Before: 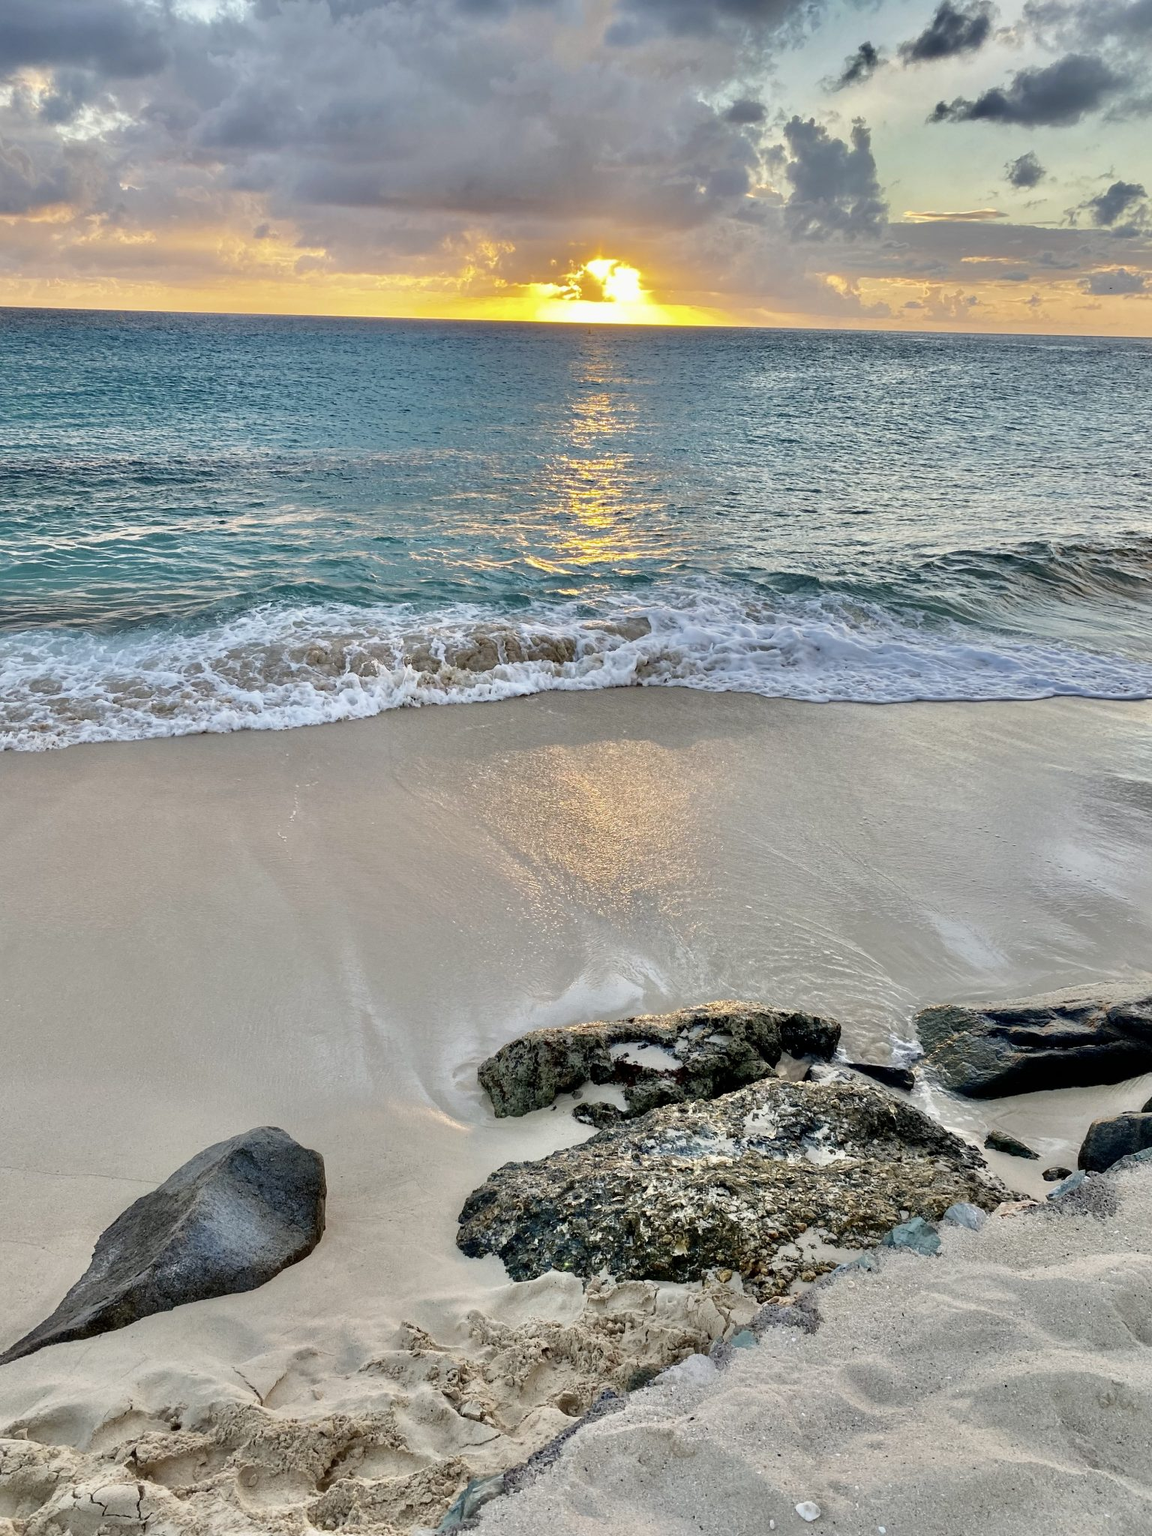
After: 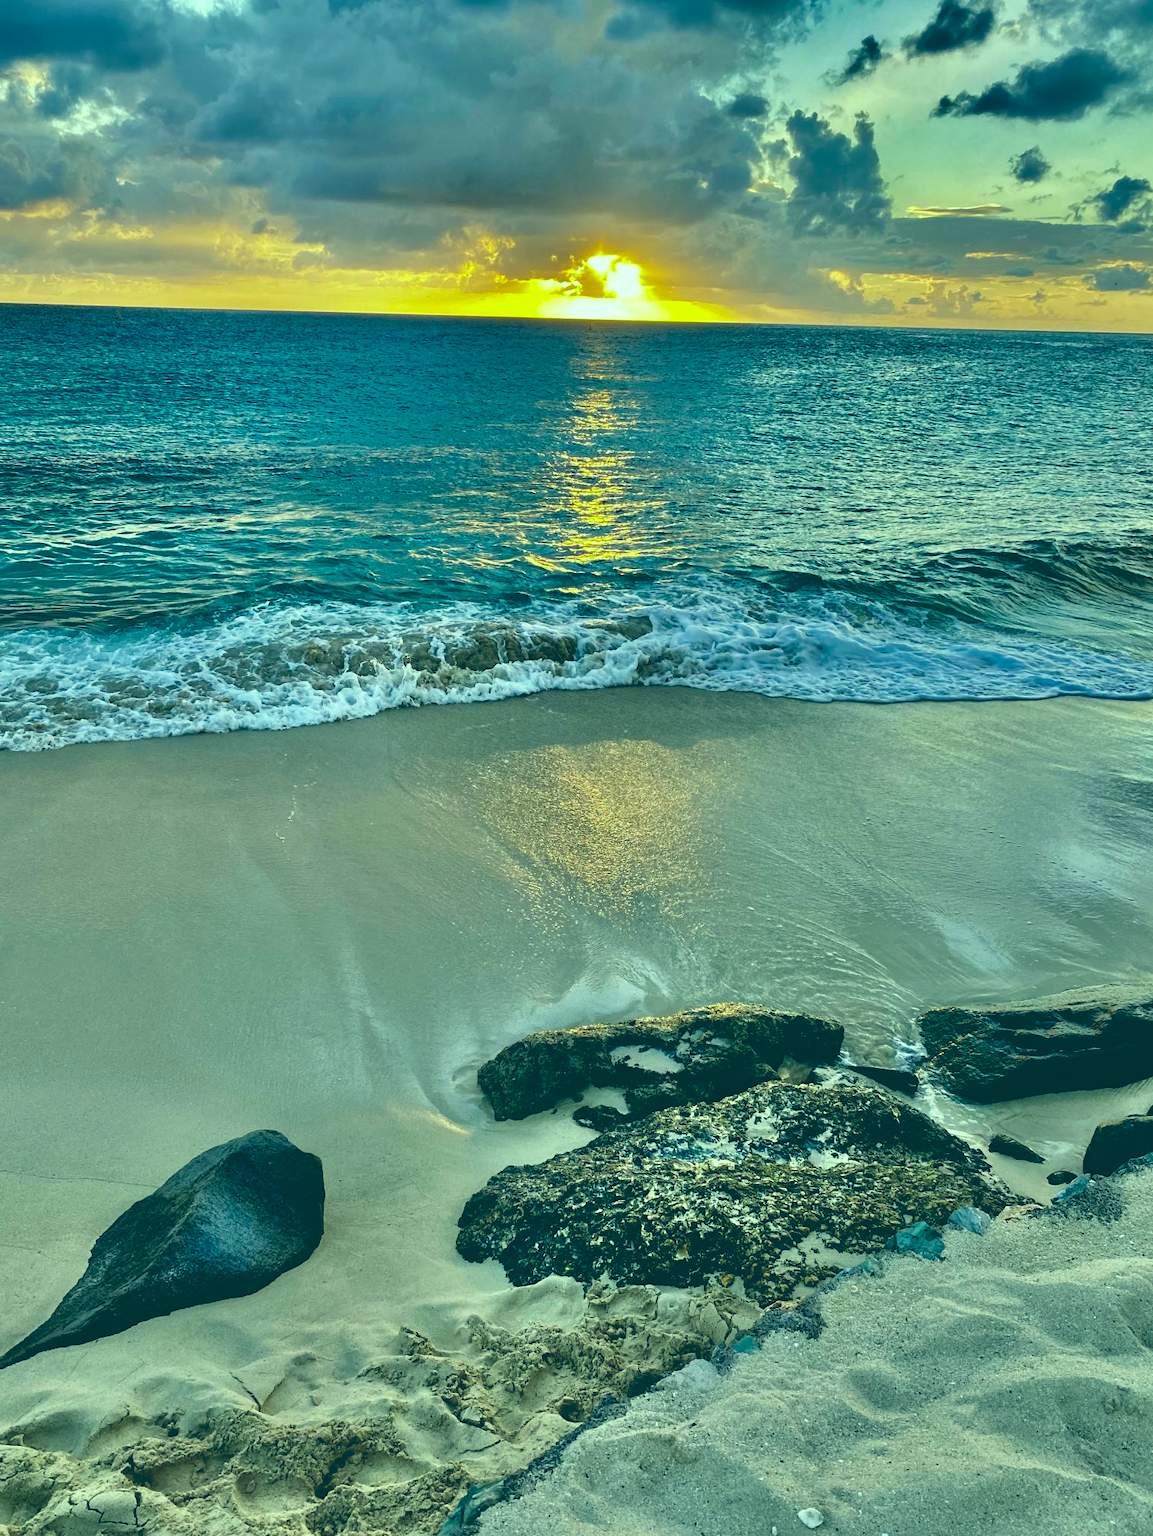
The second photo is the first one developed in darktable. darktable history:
crop: left 0.434%, top 0.485%, right 0.244%, bottom 0.386%
base curve: curves: ch0 [(0, 0.02) (0.083, 0.036) (1, 1)], preserve colors none
color correction: highlights a* -20.08, highlights b* 9.8, shadows a* -20.4, shadows b* -10.76
contrast brightness saturation: contrast 0.04, saturation 0.07
levels: levels [0, 0.476, 0.951]
